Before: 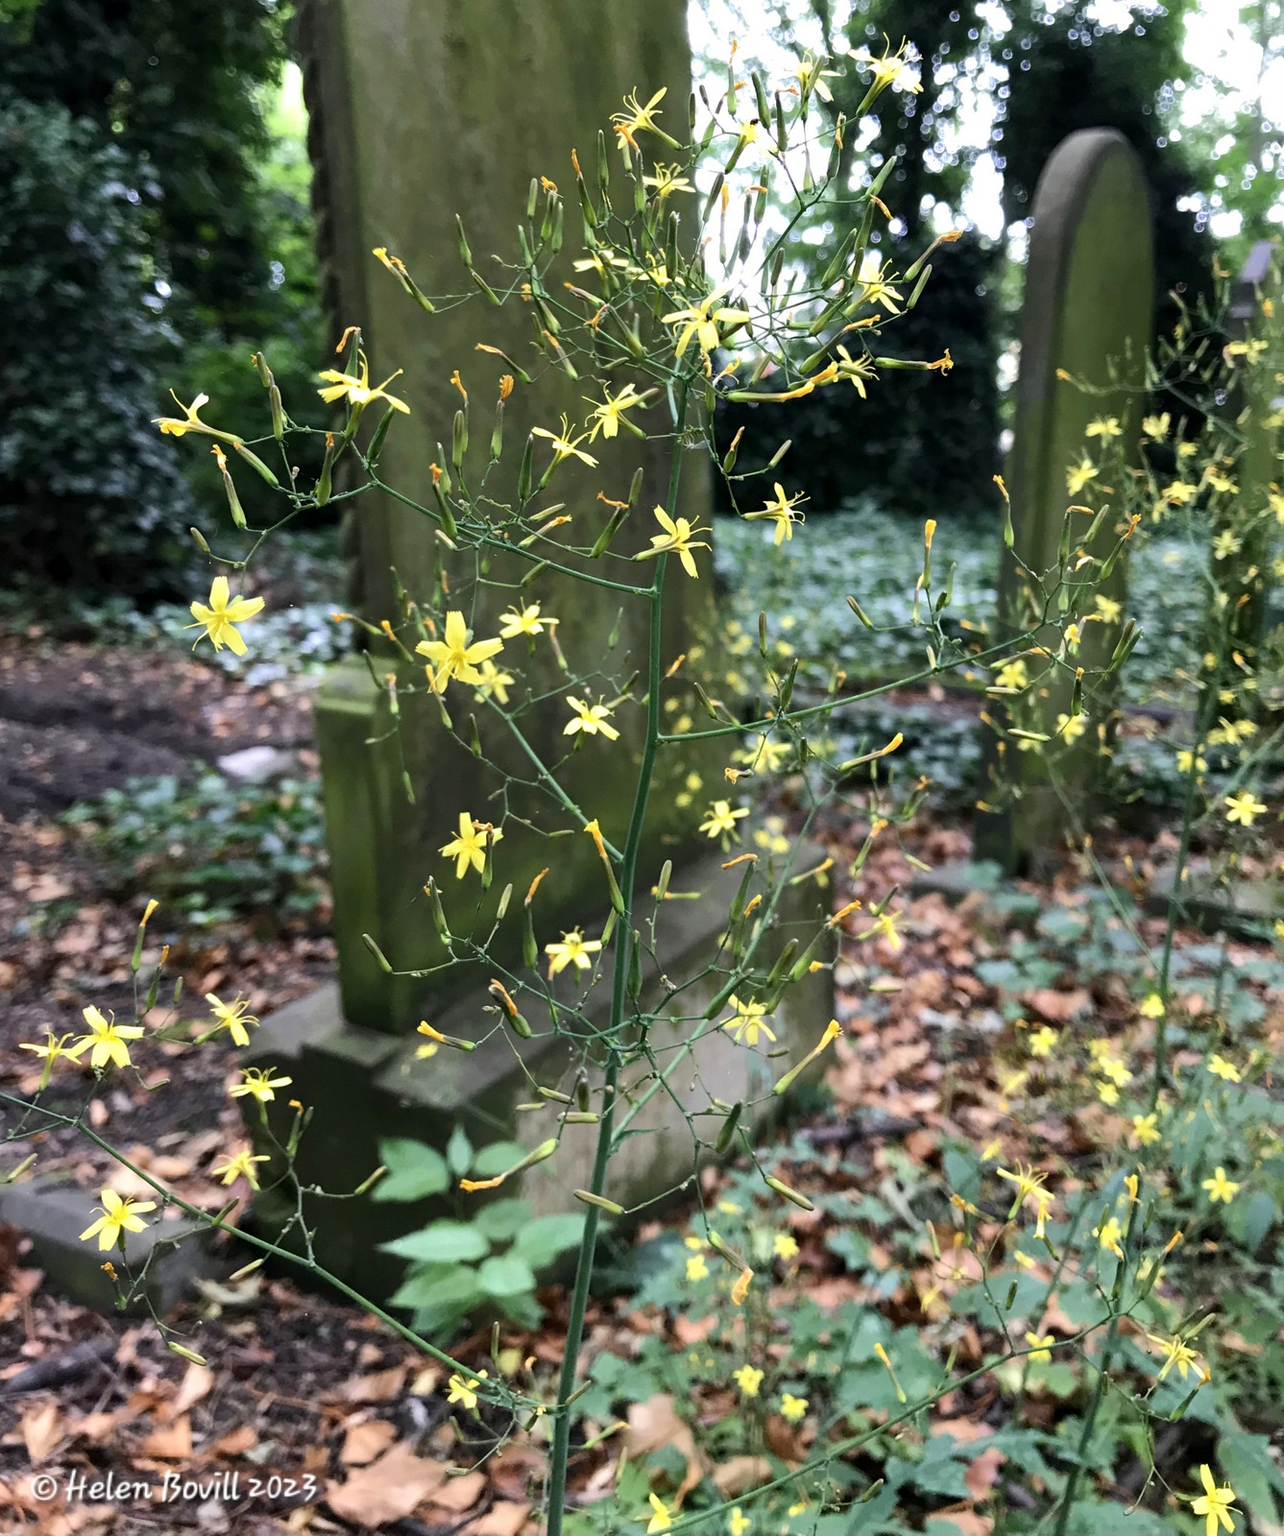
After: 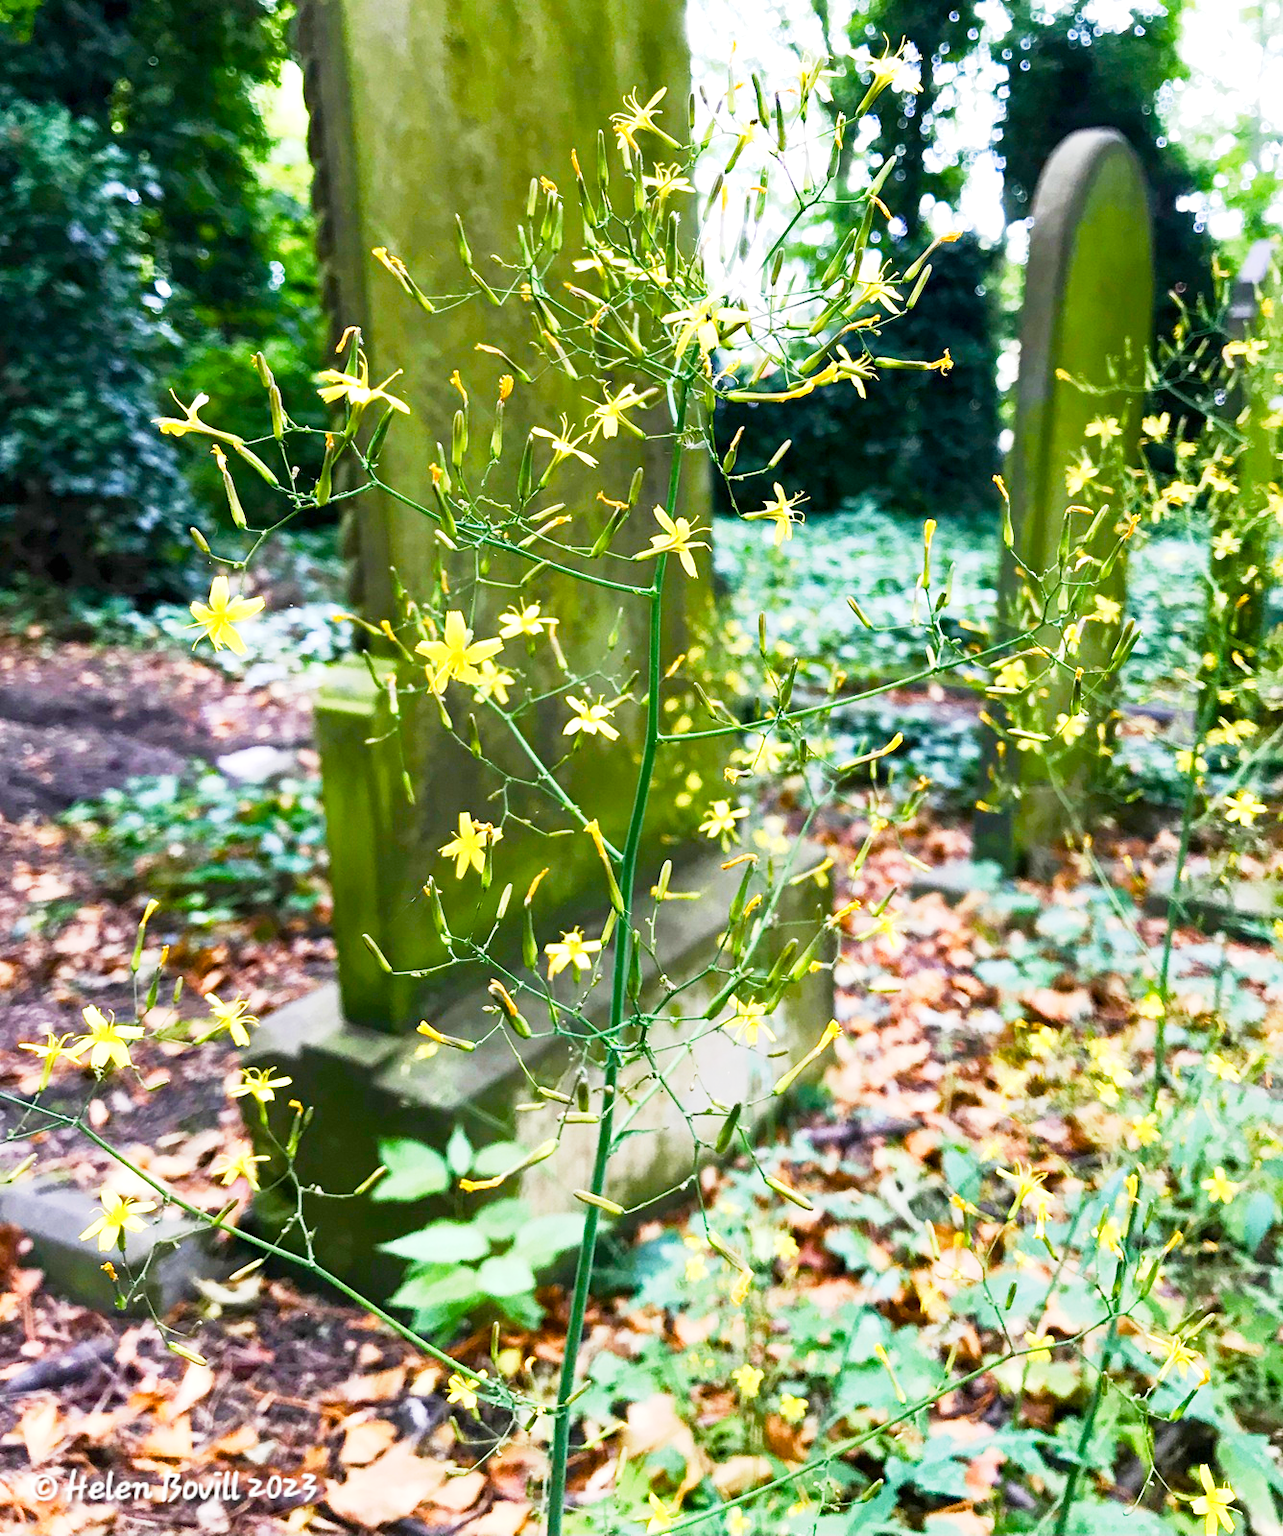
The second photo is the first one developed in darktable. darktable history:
exposure: black level correction 0, exposure 1.001 EV, compensate highlight preservation false
base curve: curves: ch0 [(0, 0) (0.088, 0.125) (0.176, 0.251) (0.354, 0.501) (0.613, 0.749) (1, 0.877)], preserve colors none
color balance rgb: shadows lift › luminance -19.679%, shadows fall-off 101.545%, perceptual saturation grading › global saturation 27.193%, perceptual saturation grading › highlights -28.207%, perceptual saturation grading › mid-tones 15.257%, perceptual saturation grading › shadows 34.474%, mask middle-gray fulcrum 22.804%, global vibrance 50.216%
tone equalizer: on, module defaults
